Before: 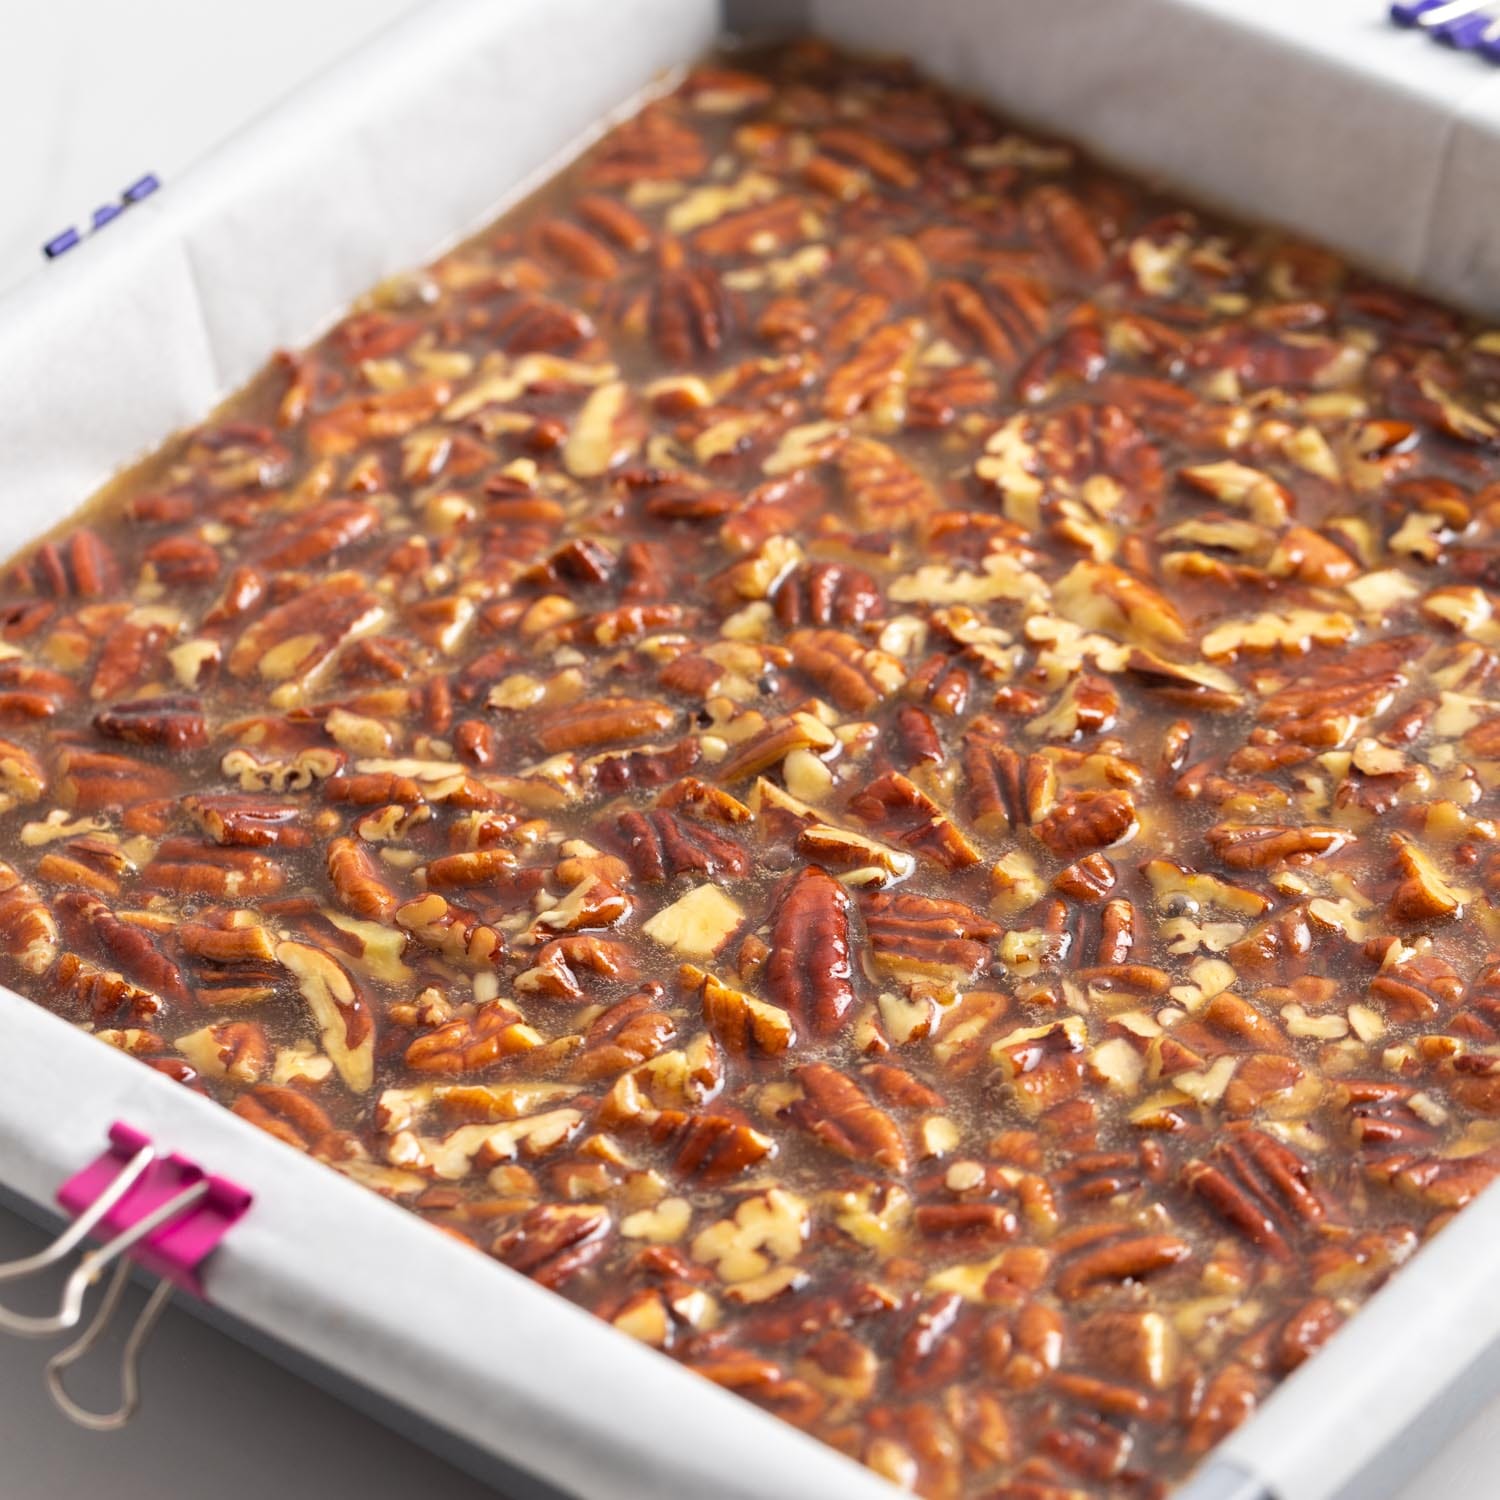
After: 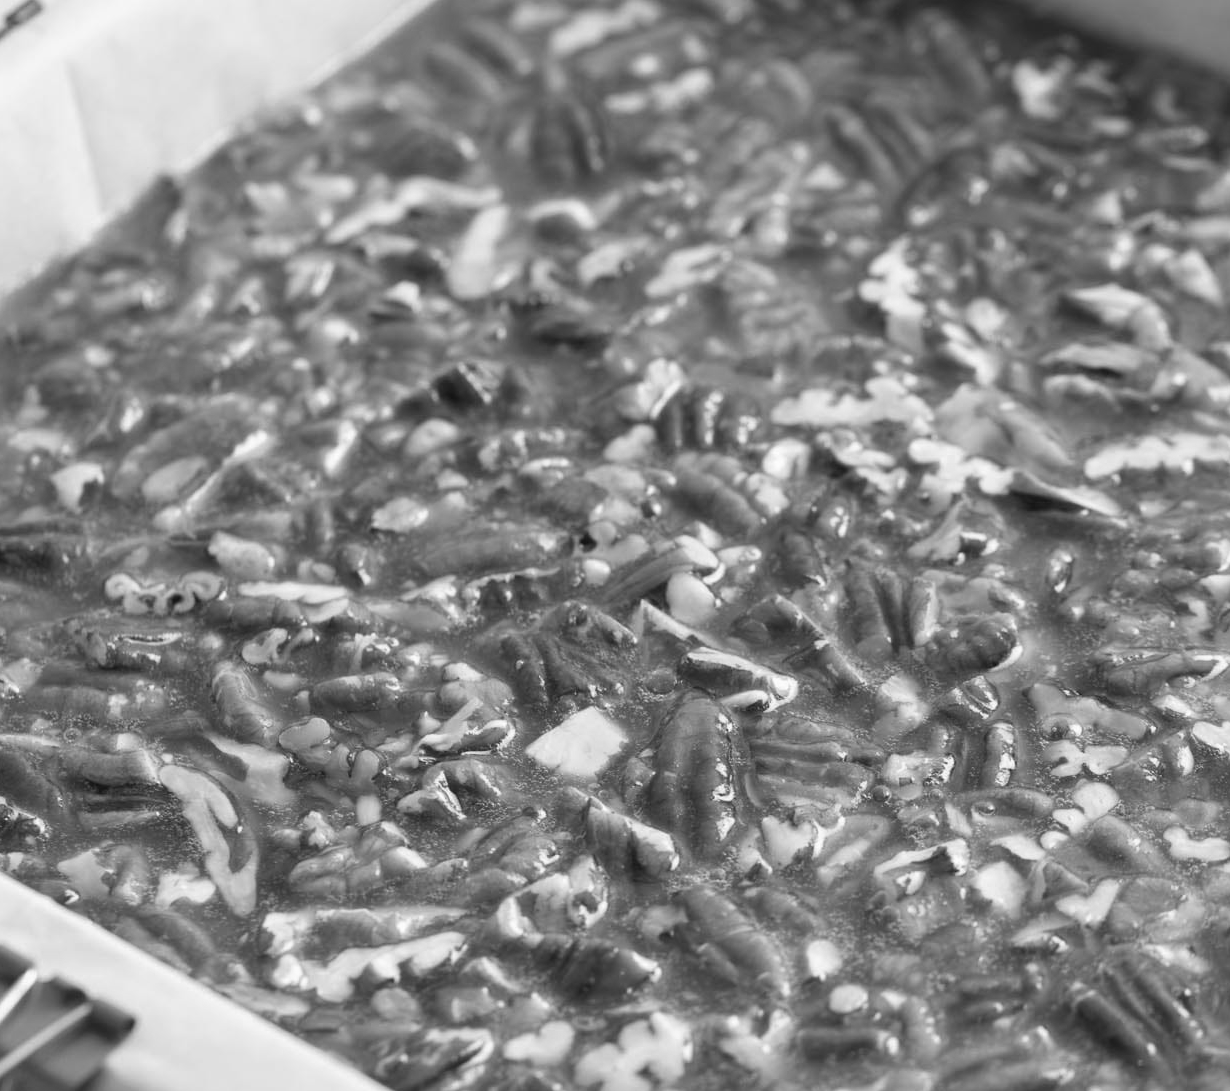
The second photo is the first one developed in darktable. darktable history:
crop: left 7.856%, top 11.836%, right 10.12%, bottom 15.387%
monochrome: a 32, b 64, size 2.3
